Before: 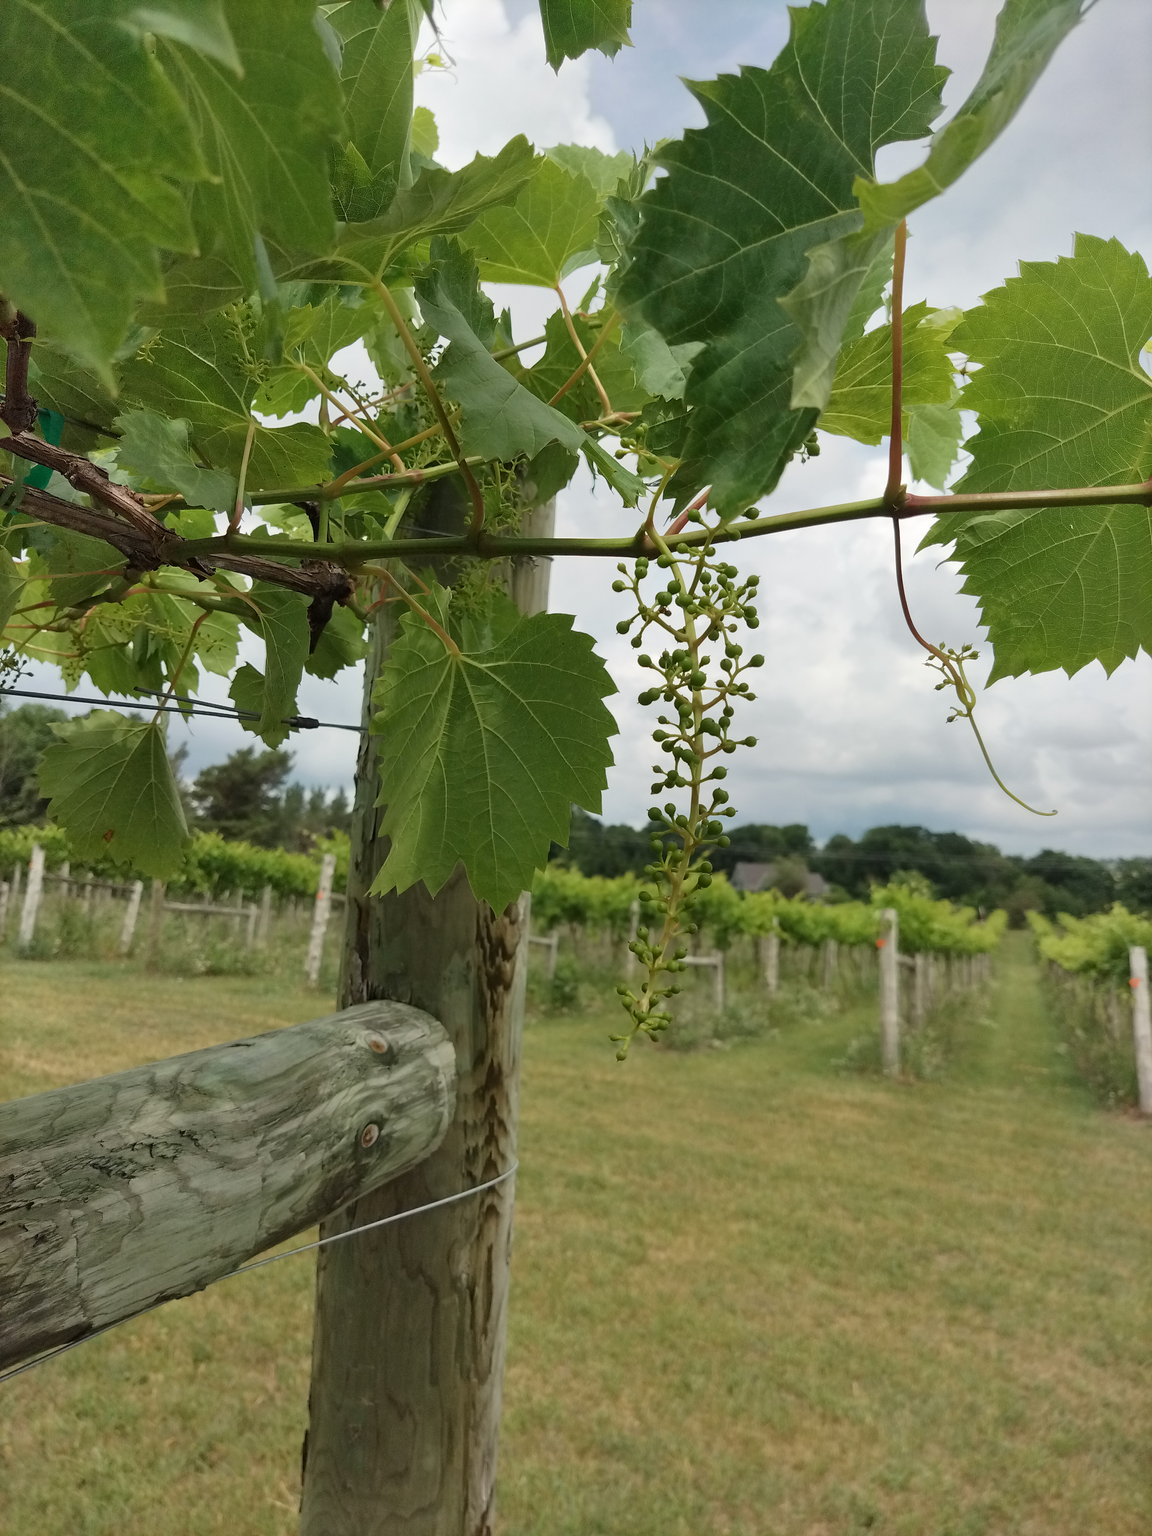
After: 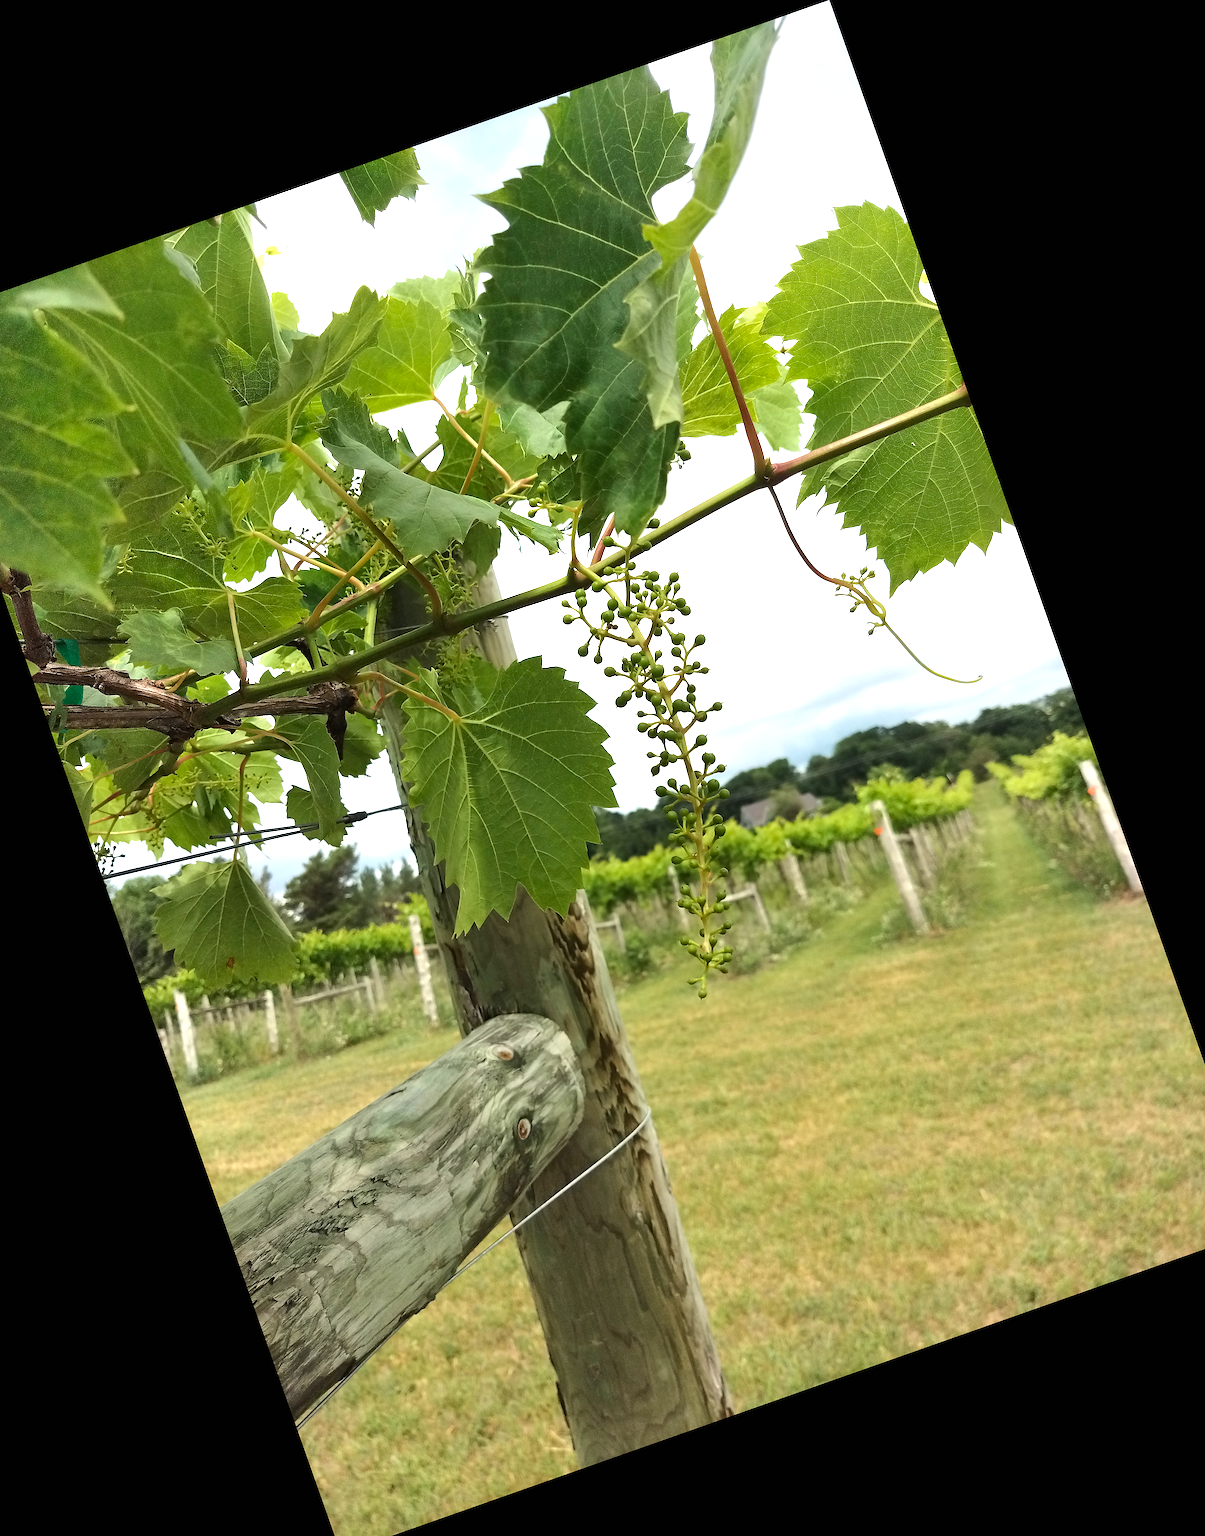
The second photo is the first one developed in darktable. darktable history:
tone equalizer: -8 EV -0.417 EV, -7 EV -0.389 EV, -6 EV -0.333 EV, -5 EV -0.222 EV, -3 EV 0.222 EV, -2 EV 0.333 EV, -1 EV 0.389 EV, +0 EV 0.417 EV, edges refinement/feathering 500, mask exposure compensation -1.57 EV, preserve details no
color balance rgb: perceptual saturation grading › global saturation 10%
sharpen: radius 1.864, amount 0.398, threshold 1.271
crop and rotate: angle 19.43°, left 6.812%, right 4.125%, bottom 1.087%
exposure: black level correction 0, exposure 0.7 EV, compensate exposure bias true, compensate highlight preservation false
